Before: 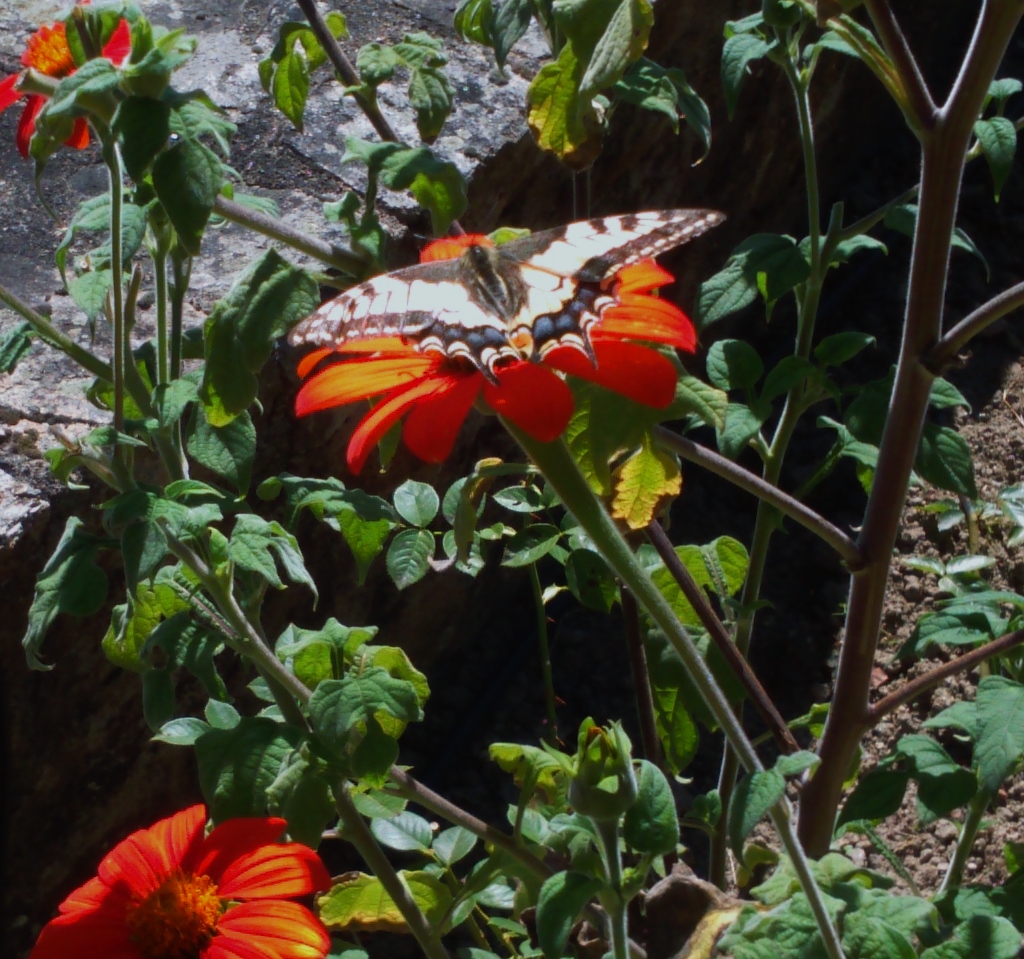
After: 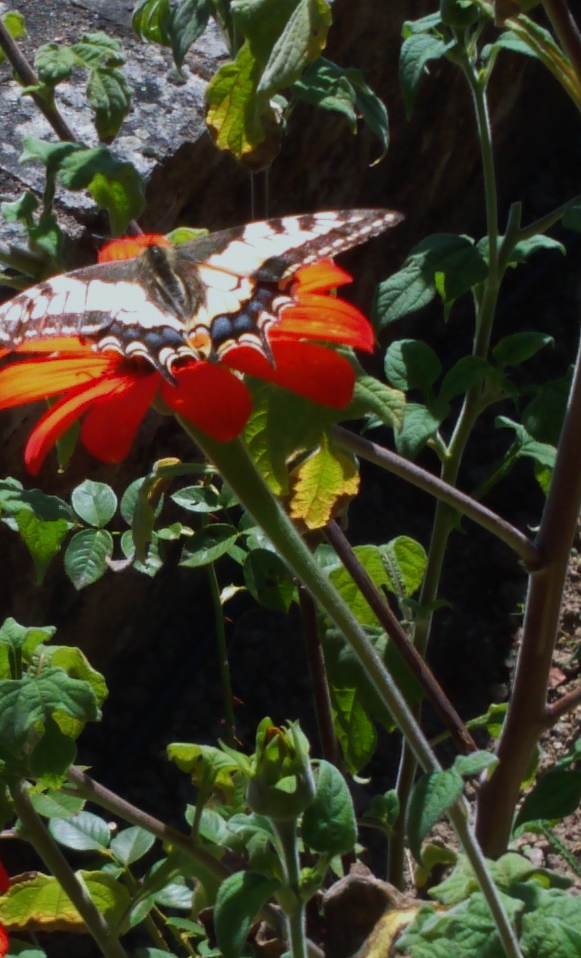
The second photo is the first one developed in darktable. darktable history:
crop: left 31.529%, top 0.006%, right 11.688%
